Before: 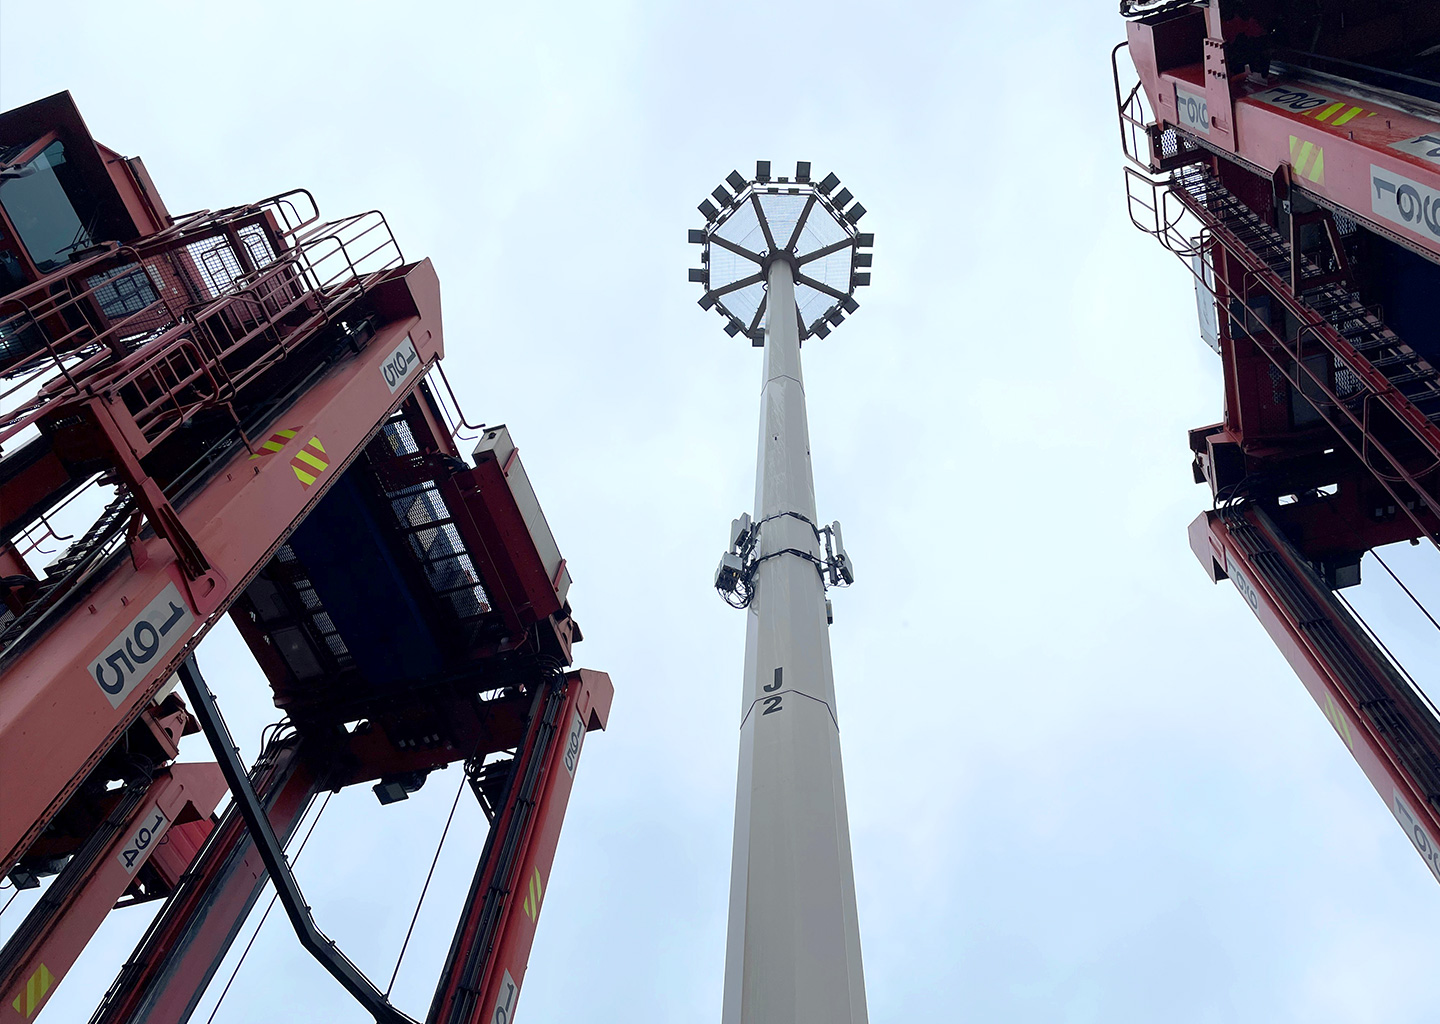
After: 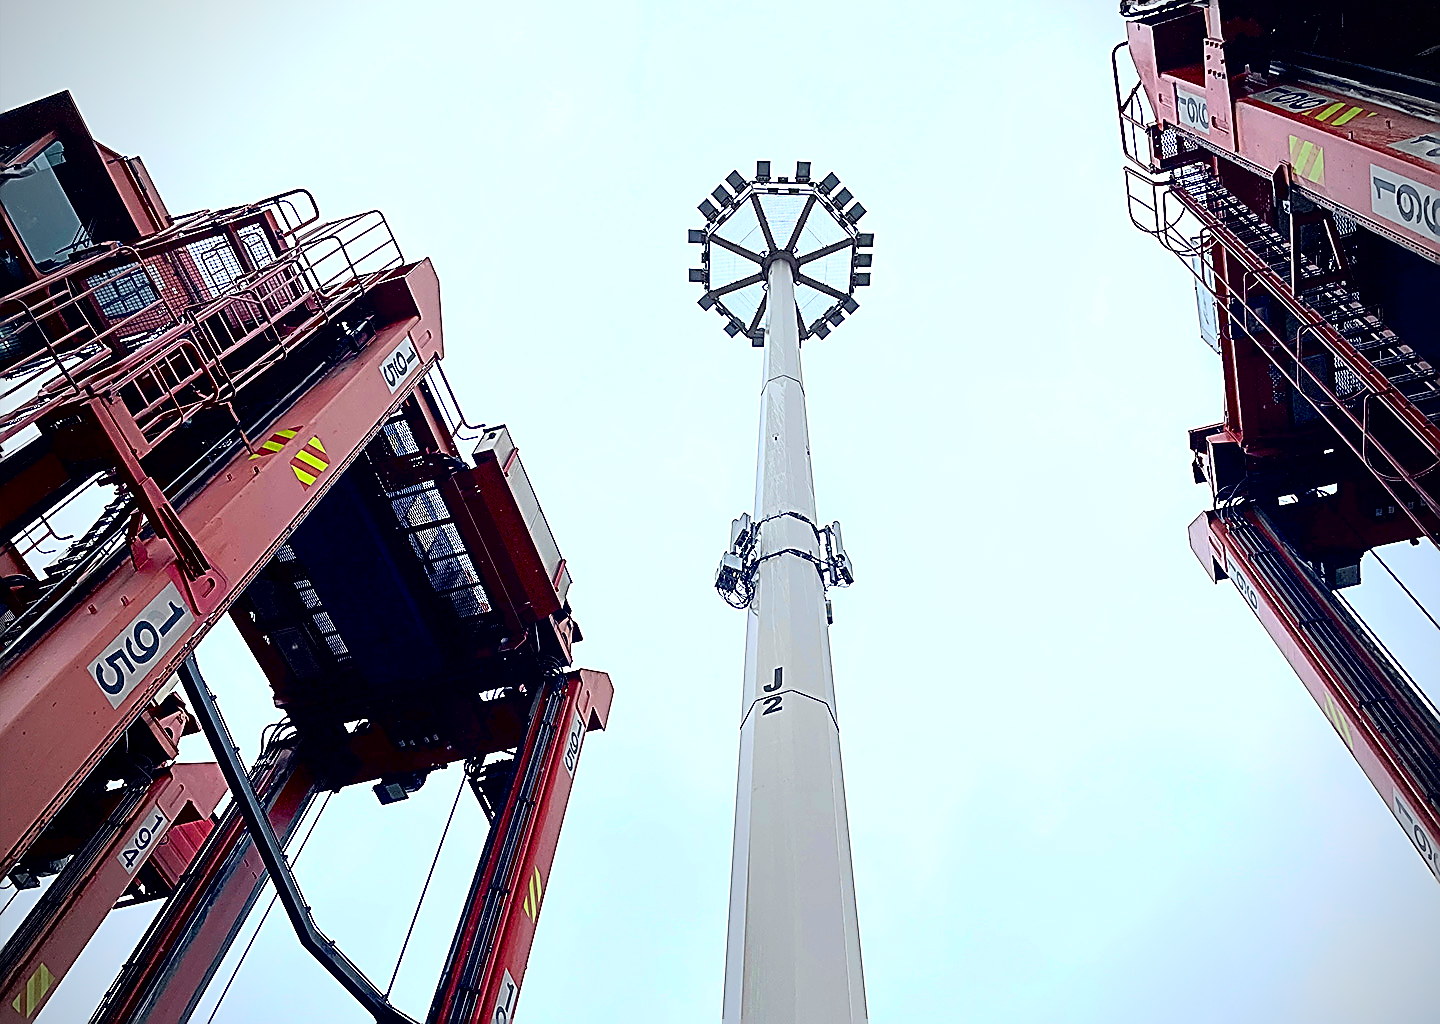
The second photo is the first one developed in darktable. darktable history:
contrast brightness saturation: contrast 0.243, brightness 0.26, saturation 0.376
vignetting: brightness -0.575
sharpen: amount 1.992
exposure: black level correction 0.009, exposure 0.111 EV, compensate exposure bias true, compensate highlight preservation false
